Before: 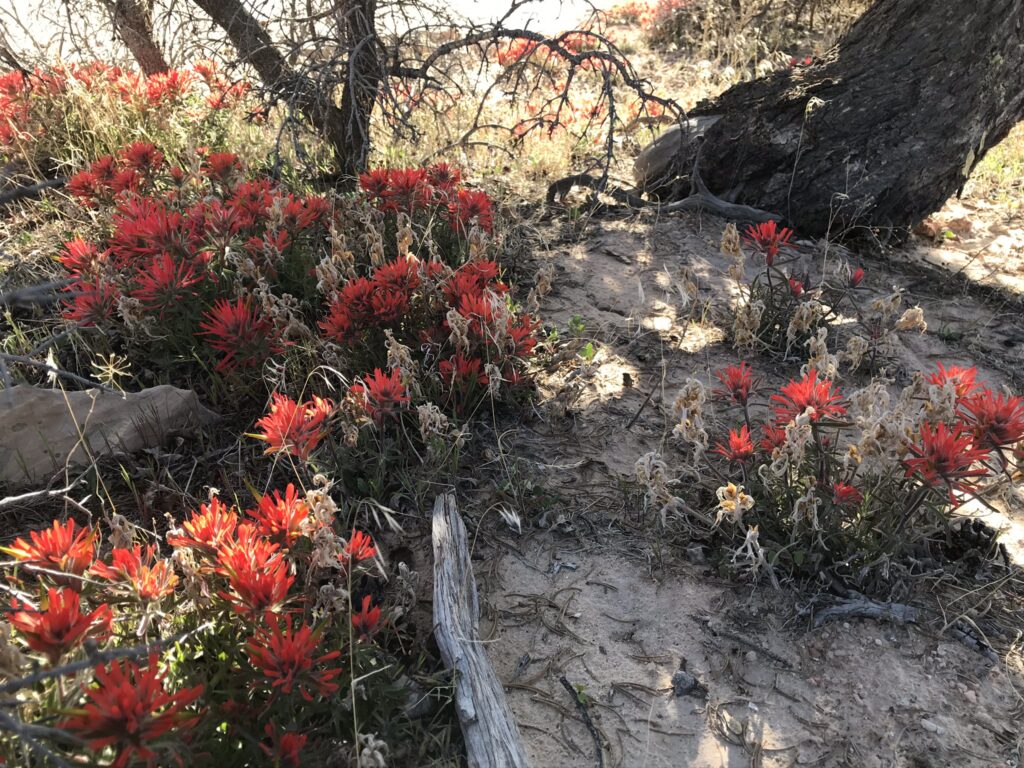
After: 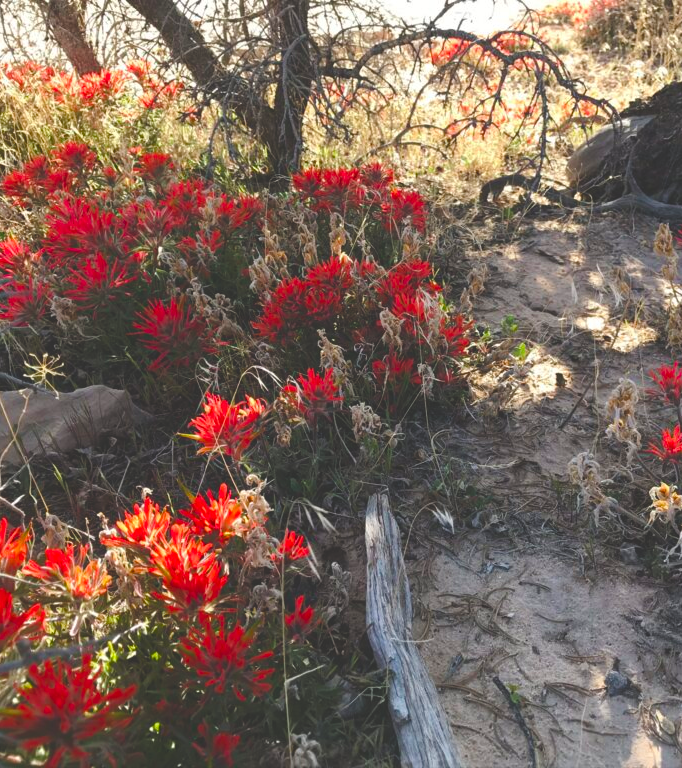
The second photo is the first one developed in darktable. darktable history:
crop and rotate: left 6.617%, right 26.717%
color balance rgb: perceptual saturation grading › global saturation 35%, perceptual saturation grading › highlights -25%, perceptual saturation grading › shadows 50%
exposure: black level correction -0.028, compensate highlight preservation false
